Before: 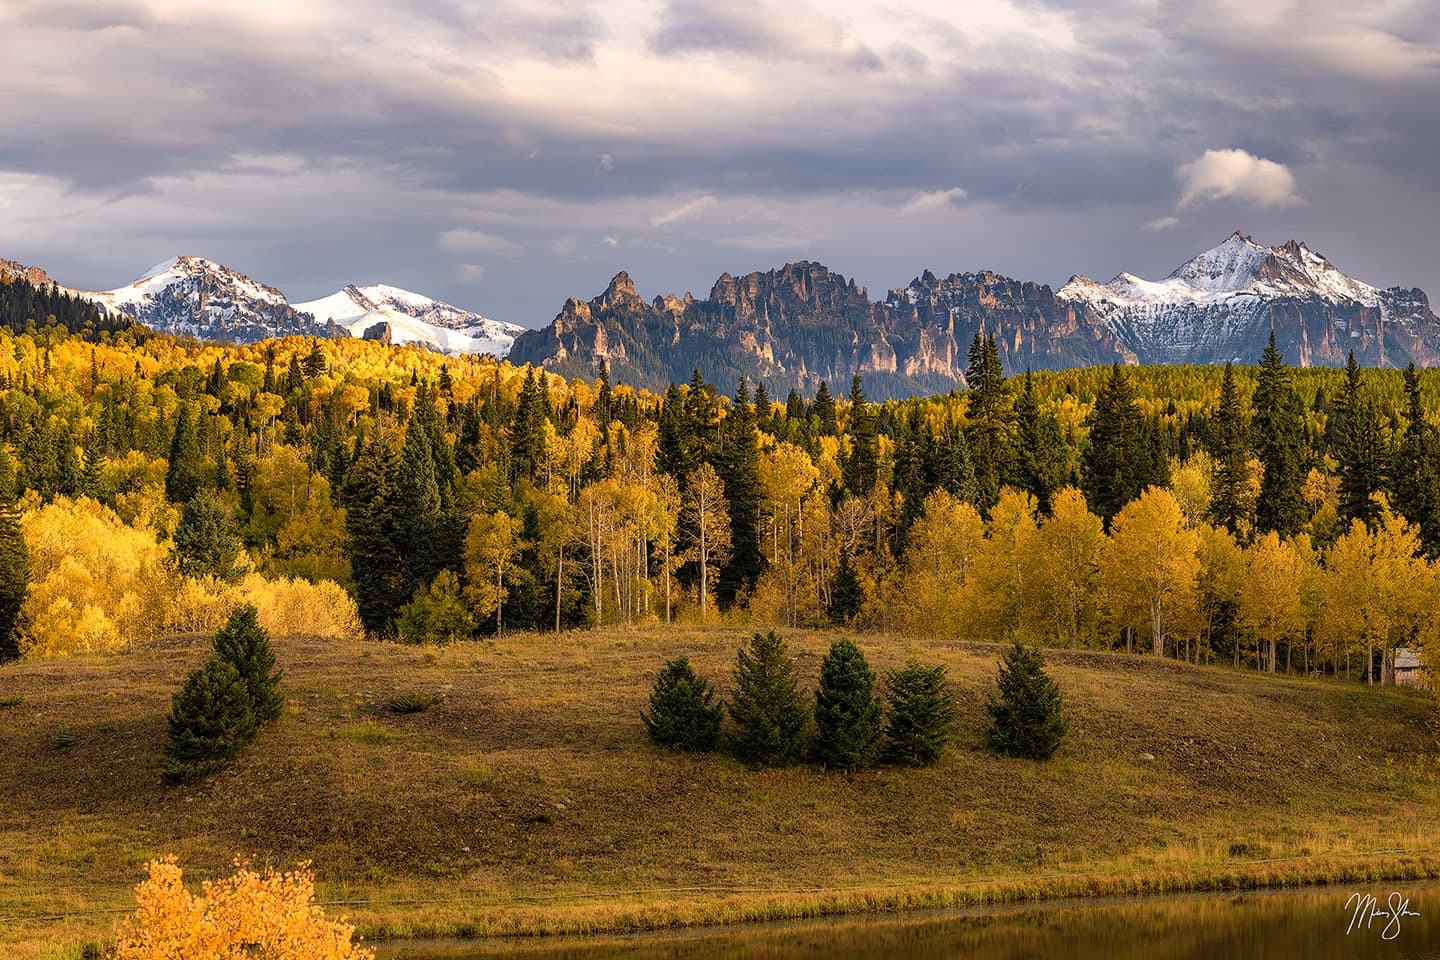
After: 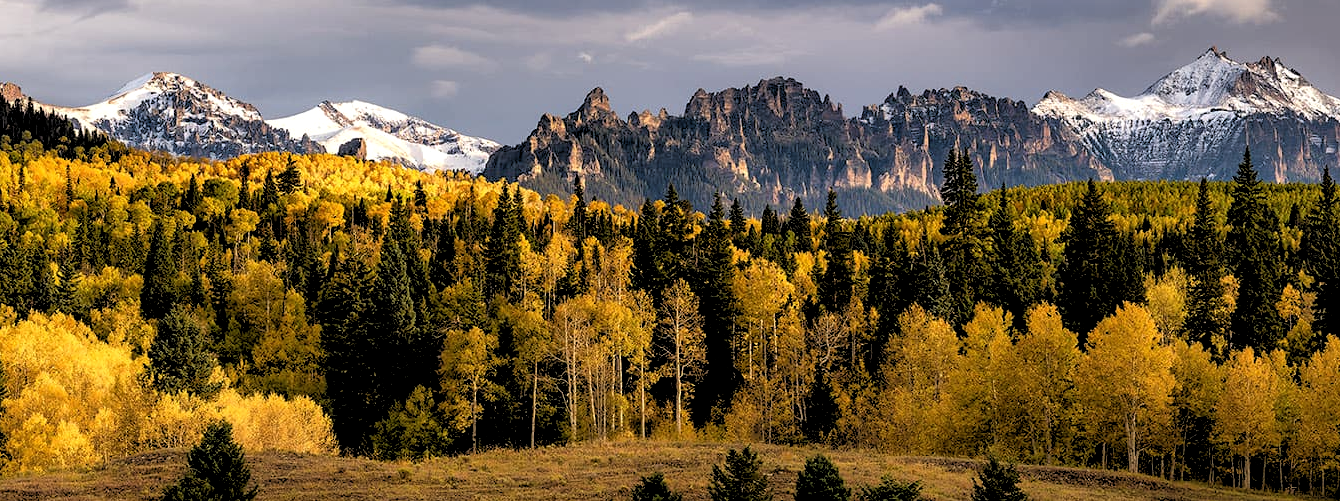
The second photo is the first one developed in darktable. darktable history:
crop: left 1.744%, top 19.225%, right 5.069%, bottom 28.357%
rgb levels: levels [[0.034, 0.472, 0.904], [0, 0.5, 1], [0, 0.5, 1]]
